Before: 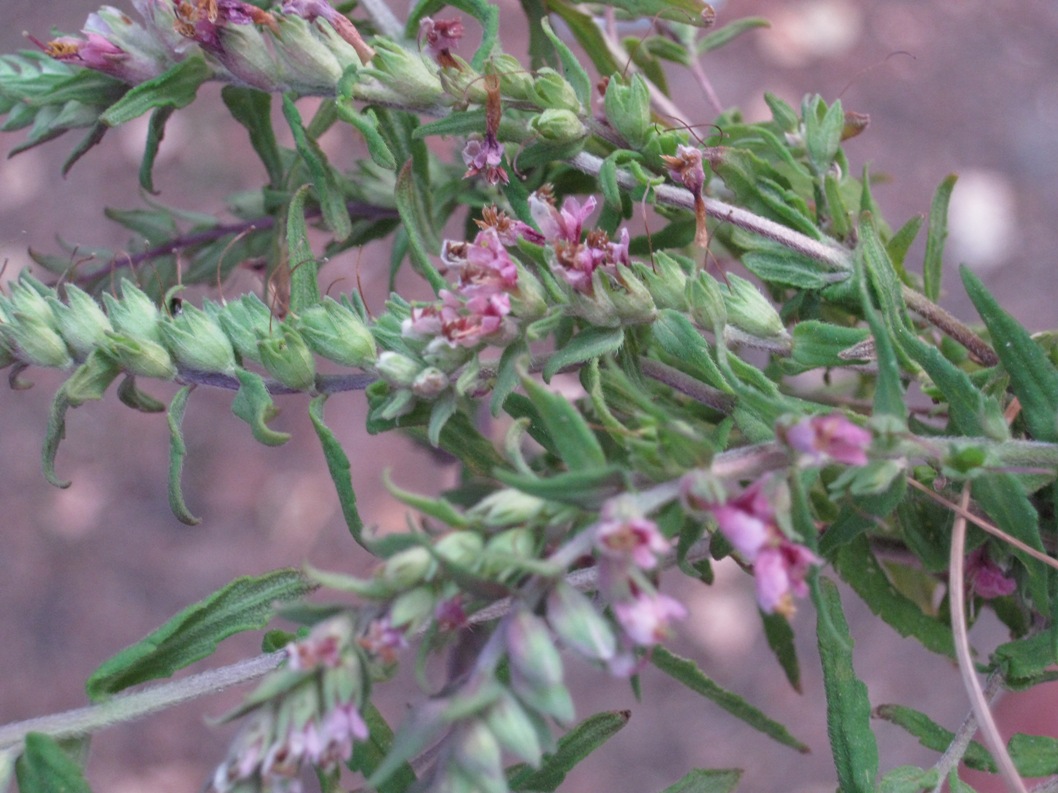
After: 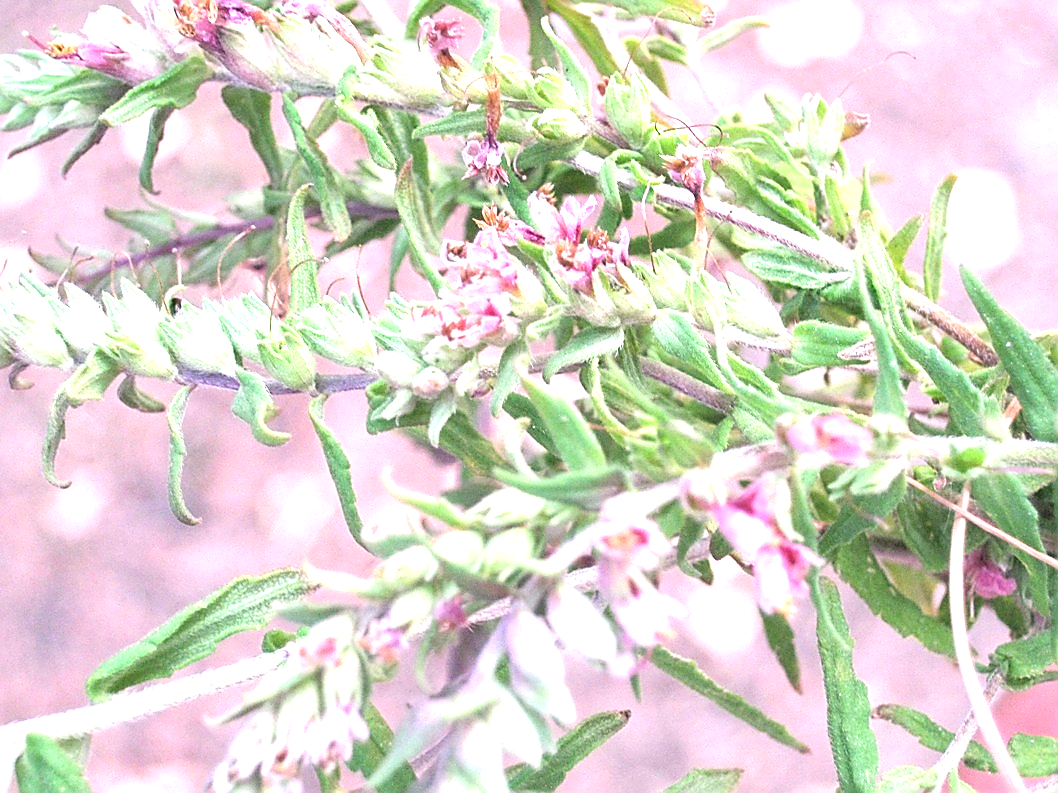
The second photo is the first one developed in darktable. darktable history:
sharpen: radius 1.4, amount 1.25, threshold 0.7
exposure: black level correction 0, exposure 2 EV, compensate highlight preservation false
color correction: highlights a* 4.02, highlights b* 4.98, shadows a* -7.55, shadows b* 4.98
